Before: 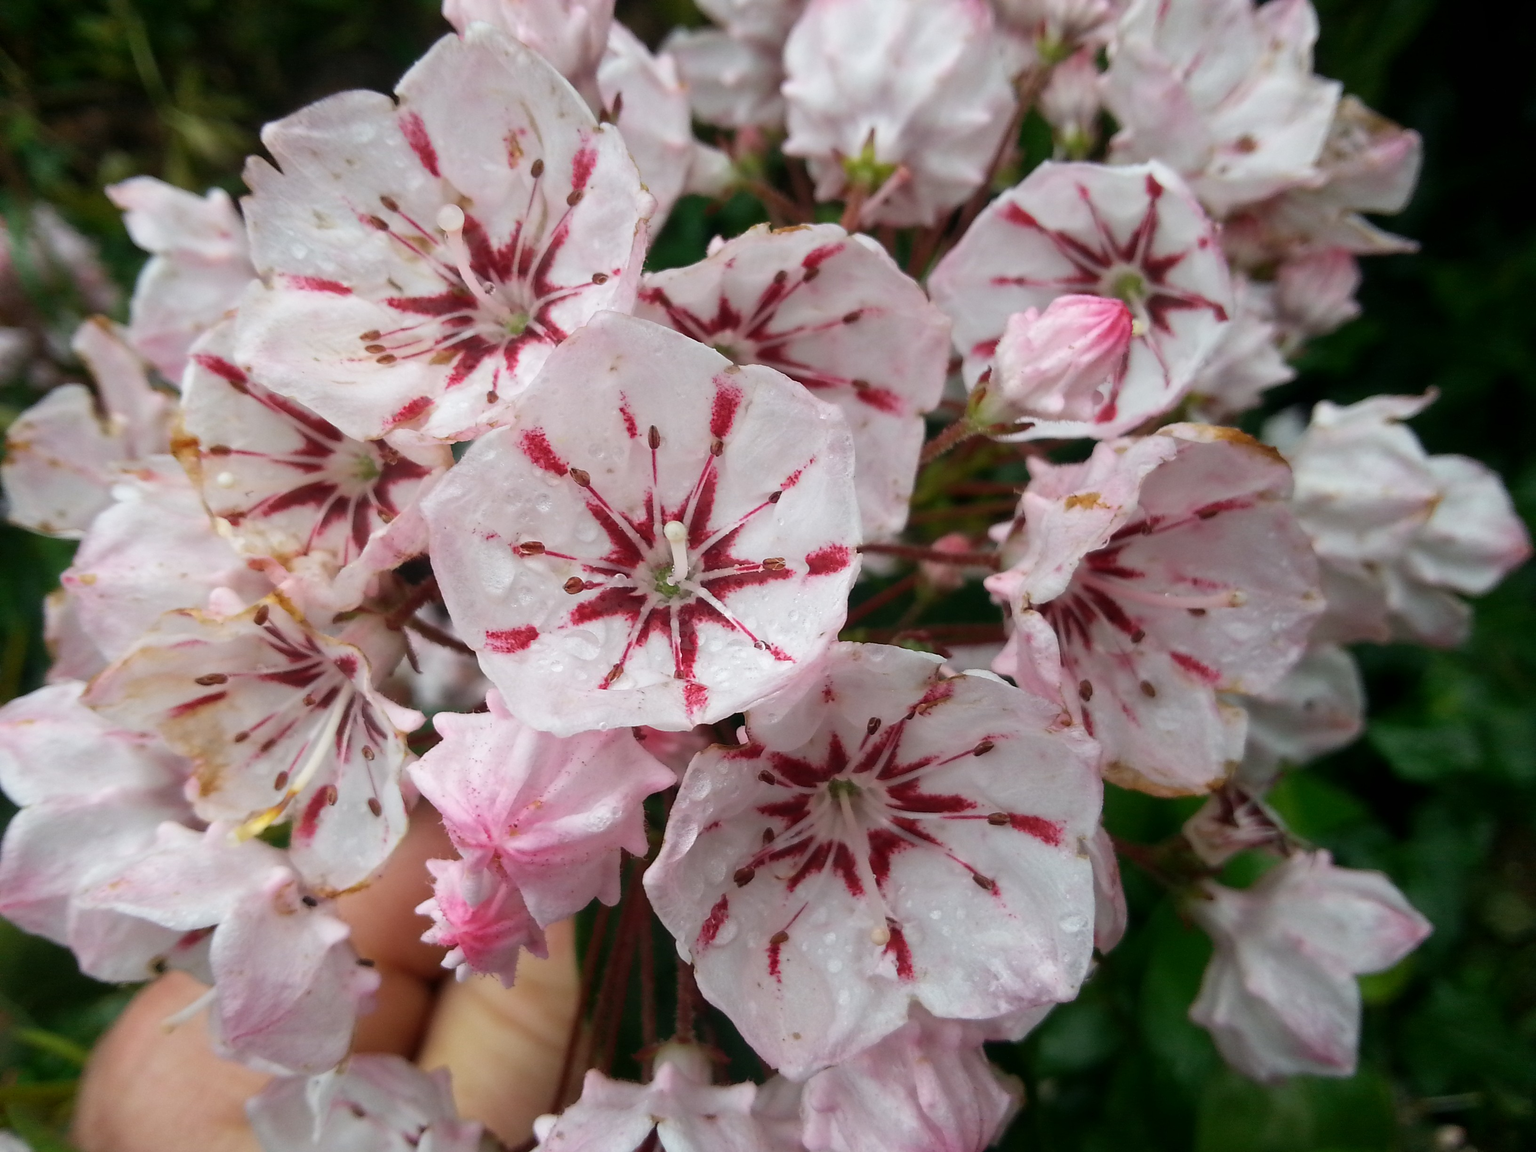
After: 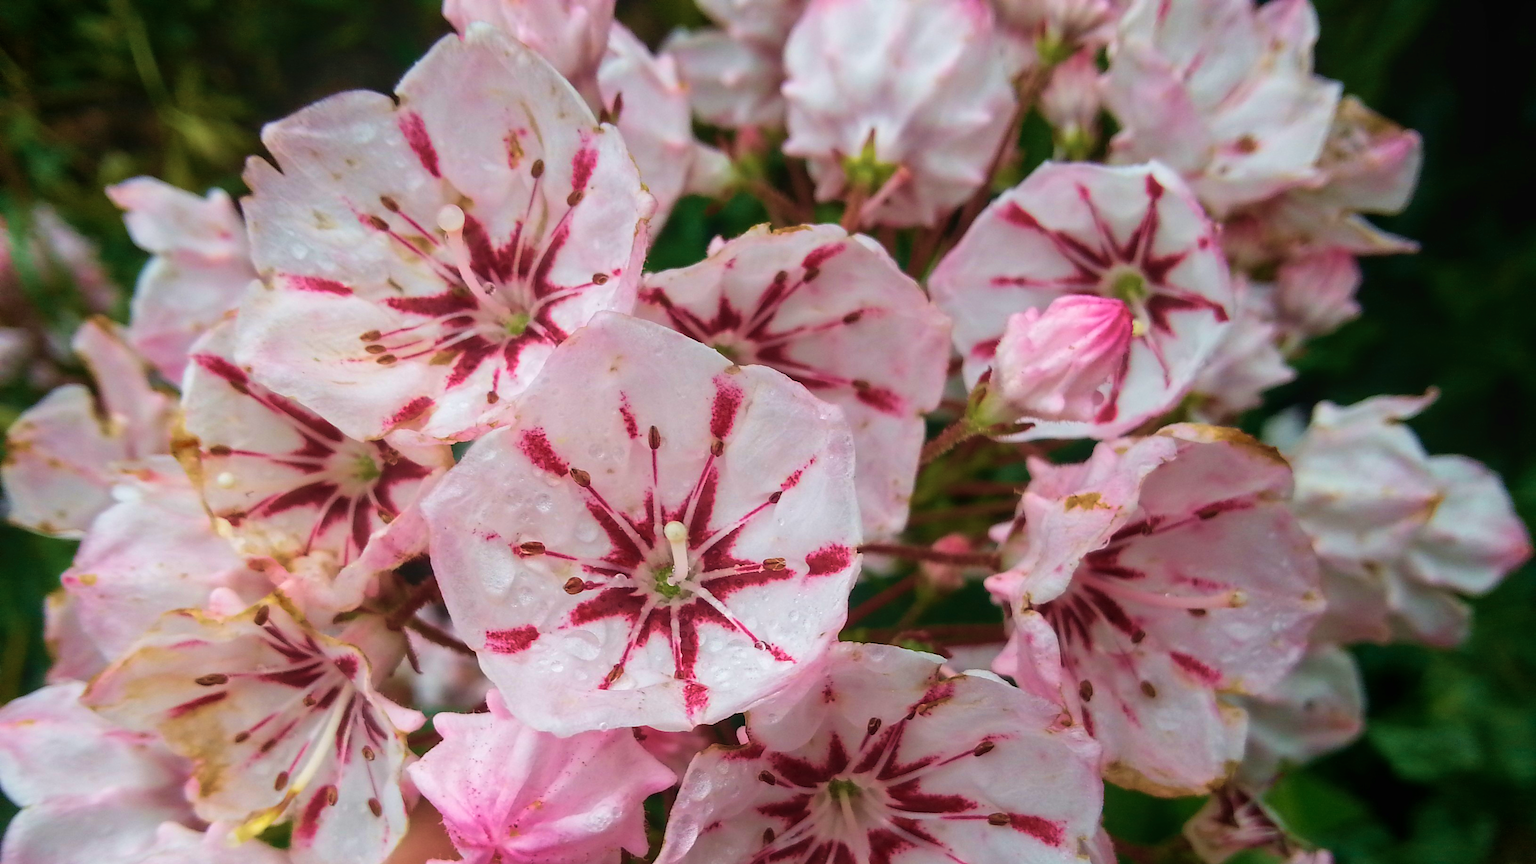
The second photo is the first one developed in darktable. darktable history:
crop: bottom 24.988%
velvia: strength 74%
local contrast: detail 110%
